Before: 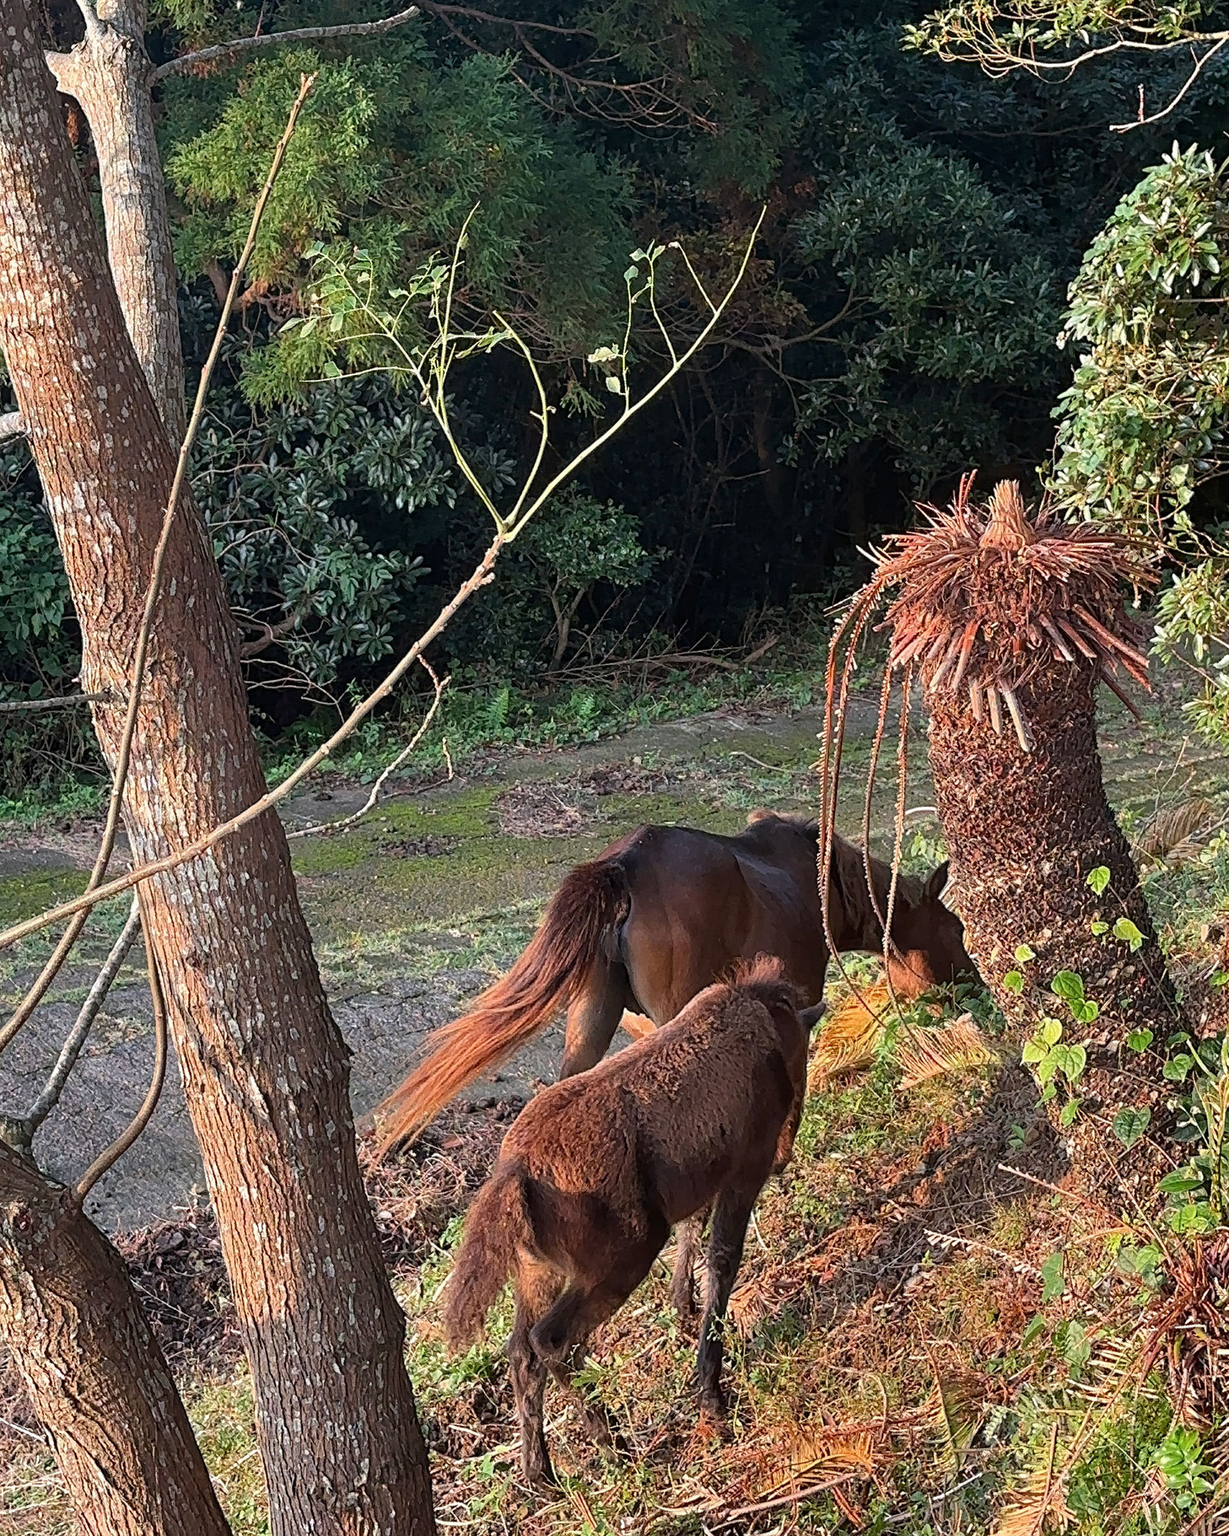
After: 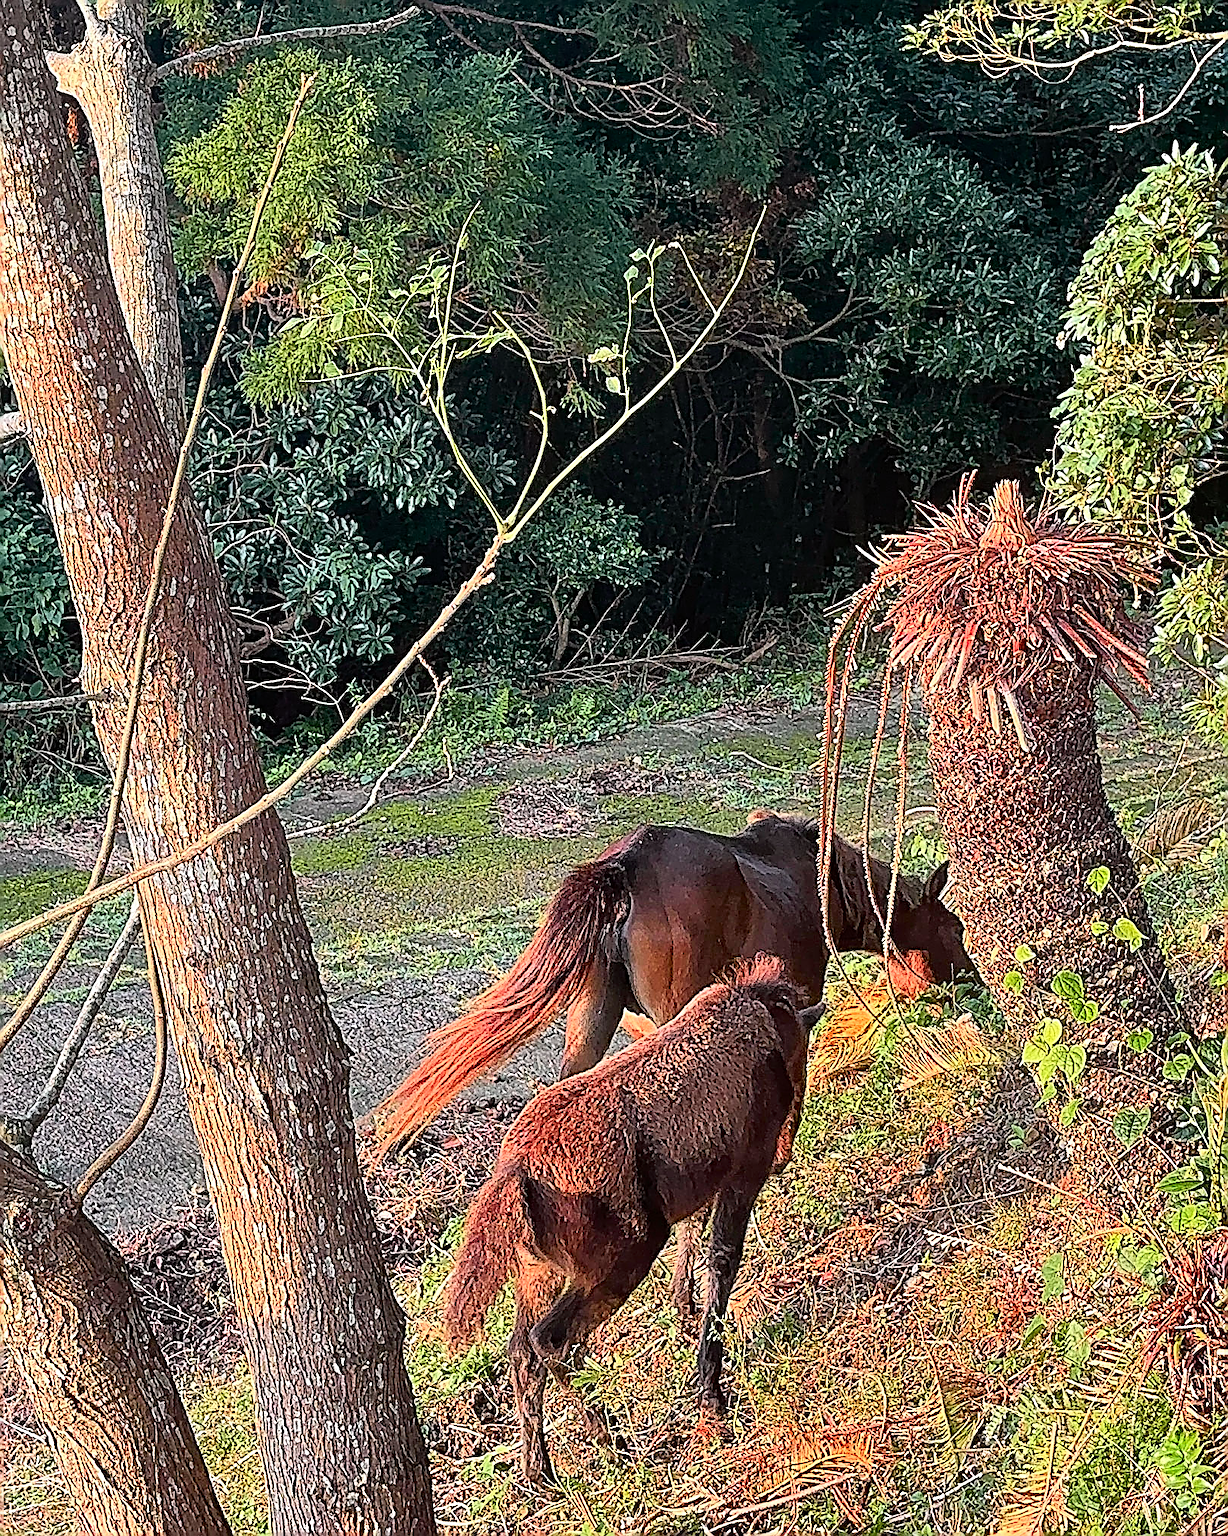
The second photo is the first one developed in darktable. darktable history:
local contrast: mode bilateral grid, contrast 19, coarseness 50, detail 120%, midtone range 0.2
sharpen: amount 1.878
tone curve: curves: ch0 [(0, 0.005) (0.103, 0.097) (0.18, 0.22) (0.4, 0.485) (0.5, 0.612) (0.668, 0.787) (0.823, 0.894) (1, 0.971)]; ch1 [(0, 0) (0.172, 0.123) (0.324, 0.253) (0.396, 0.388) (0.478, 0.461) (0.499, 0.498) (0.522, 0.528) (0.609, 0.686) (0.704, 0.818) (1, 1)]; ch2 [(0, 0) (0.411, 0.424) (0.496, 0.501) (0.515, 0.514) (0.555, 0.585) (0.641, 0.69) (1, 1)], color space Lab, independent channels, preserve colors none
